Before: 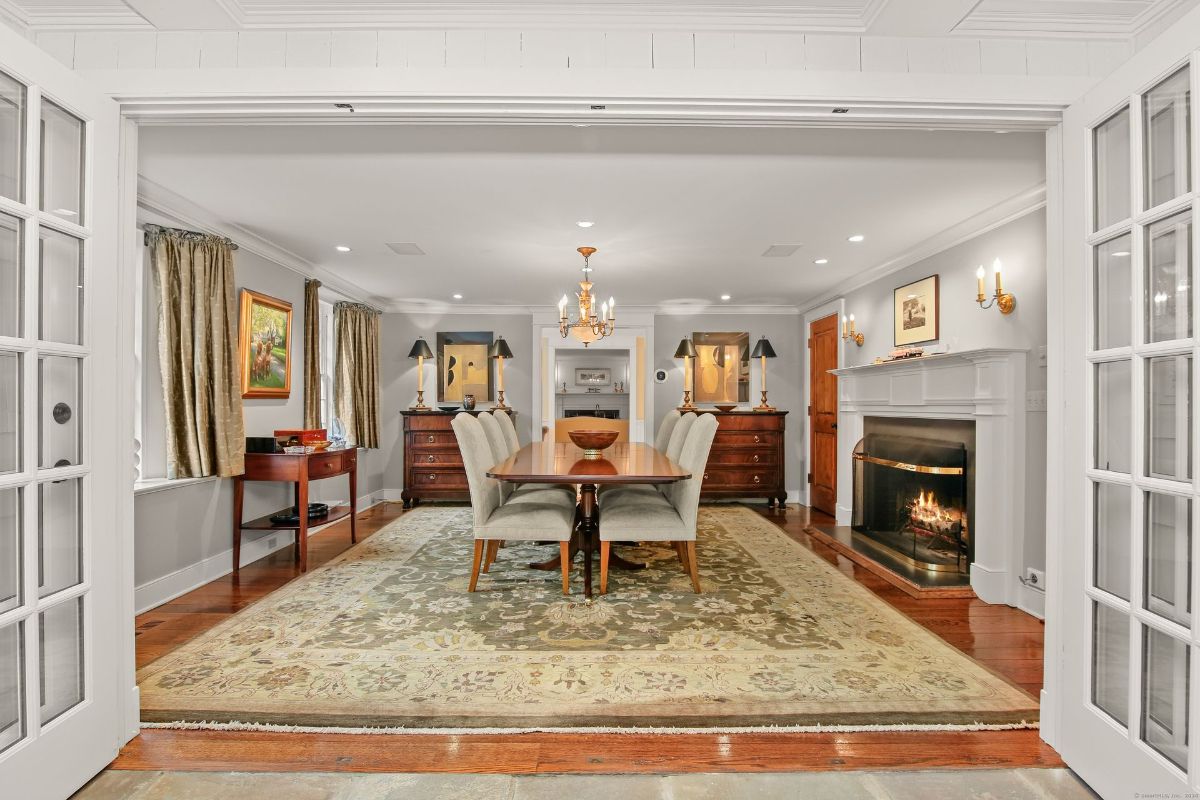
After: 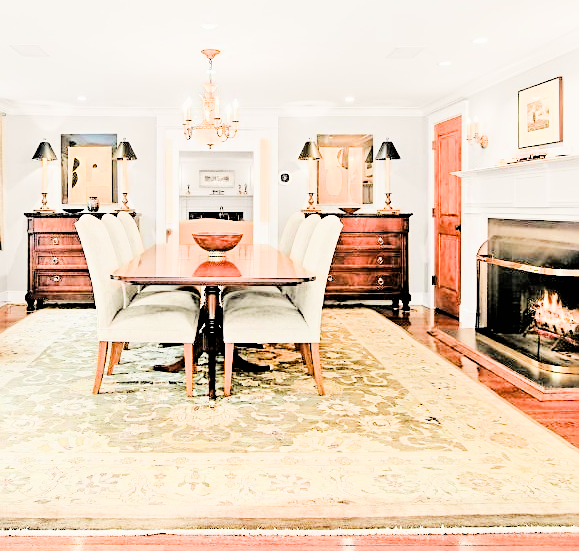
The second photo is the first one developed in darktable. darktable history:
exposure: exposure 2.017 EV, compensate highlight preservation false
sharpen: on, module defaults
tone equalizer: -8 EV -1.09 EV, -7 EV -1.03 EV, -6 EV -0.896 EV, -5 EV -0.553 EV, -3 EV 0.557 EV, -2 EV 0.895 EV, -1 EV 0.997 EV, +0 EV 1.07 EV, edges refinement/feathering 500, mask exposure compensation -1.57 EV, preserve details no
filmic rgb: black relative exposure -3.07 EV, white relative exposure 7.07 EV, threshold 2.94 EV, hardness 1.47, contrast 1.348, enable highlight reconstruction true
crop: left 31.337%, top 24.754%, right 20.373%, bottom 6.32%
